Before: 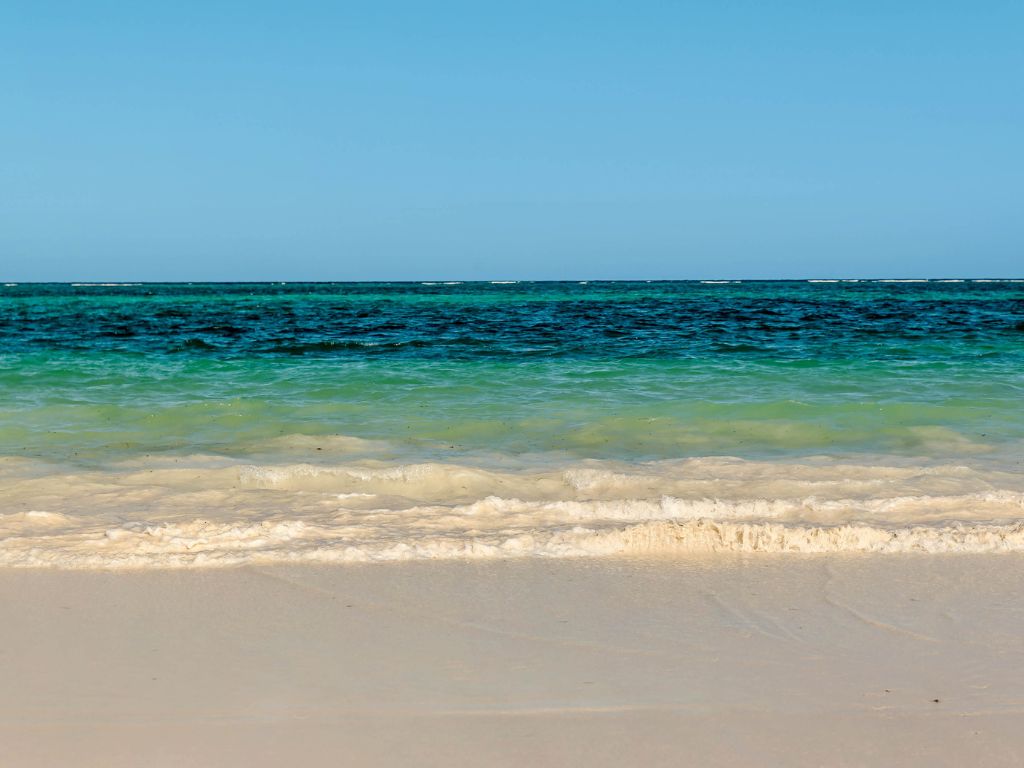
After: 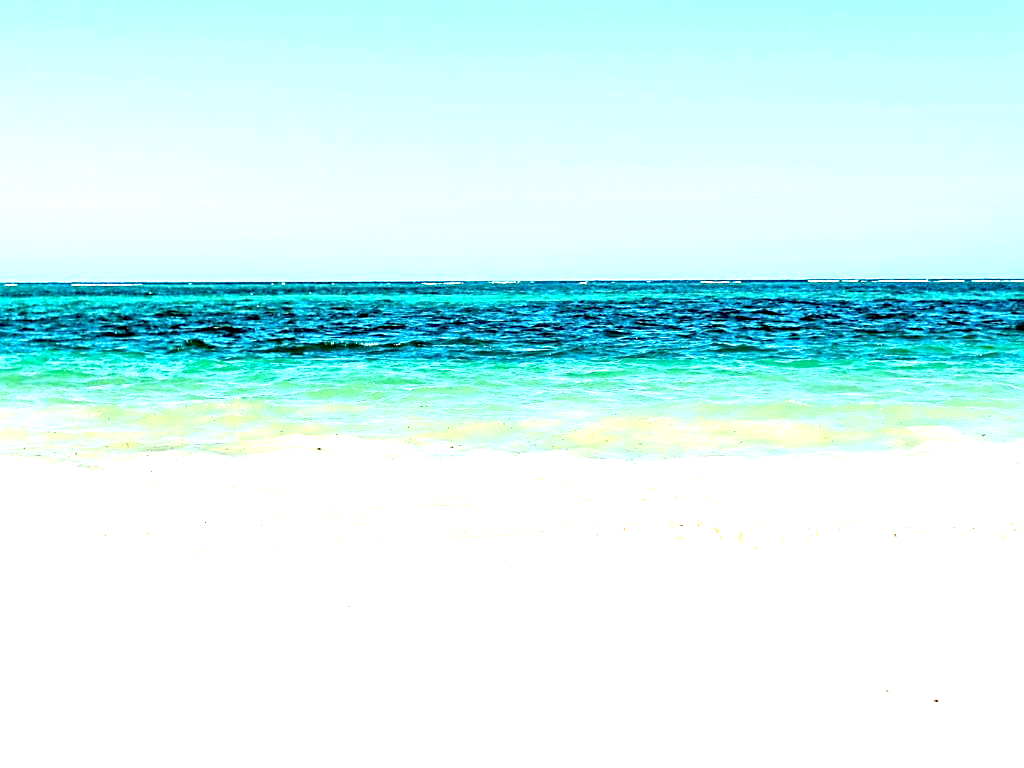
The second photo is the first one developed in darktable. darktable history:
sharpen: on, module defaults
exposure: black level correction 0.005, exposure 2.084 EV, compensate highlight preservation false
